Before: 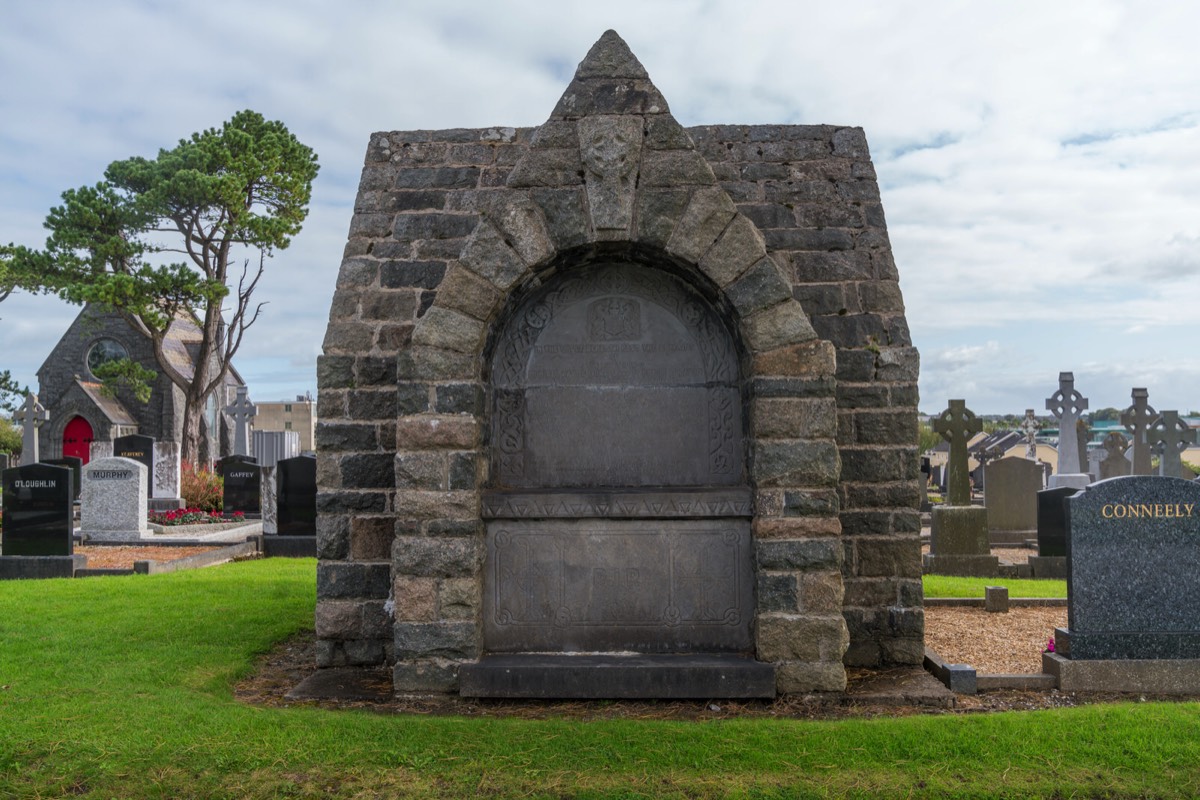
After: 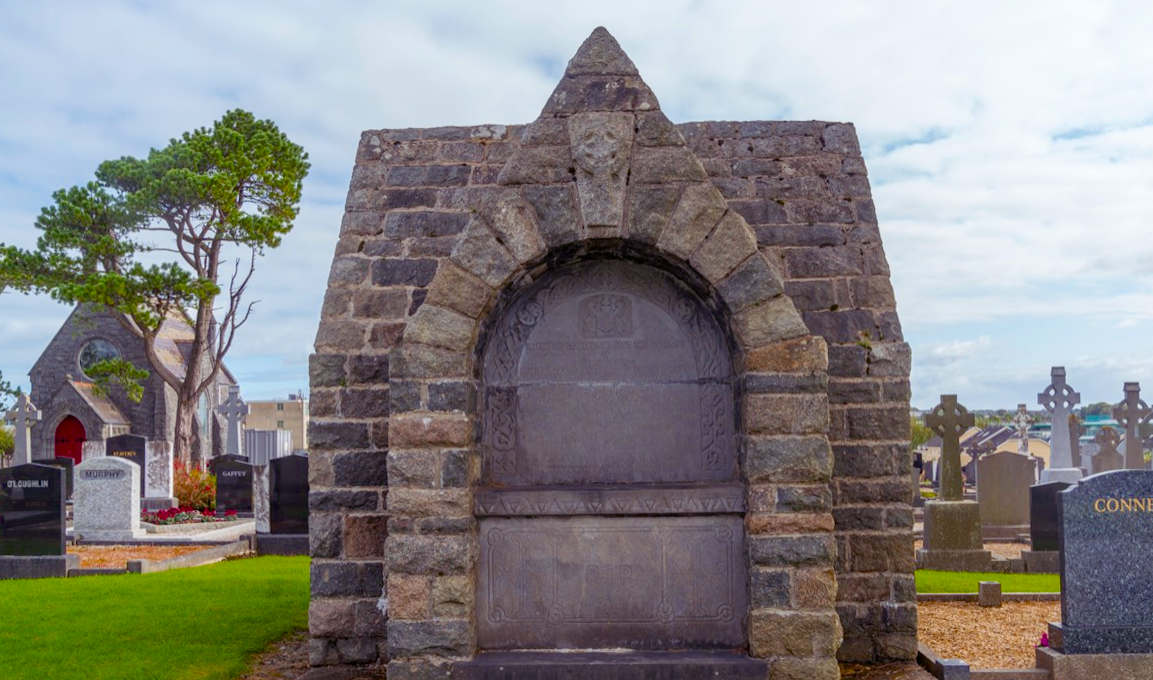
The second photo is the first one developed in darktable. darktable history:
crop and rotate: angle 0.307°, left 0.323%, right 2.807%, bottom 14.311%
color balance rgb: shadows lift › luminance 0.718%, shadows lift › chroma 6.776%, shadows lift › hue 302.13°, linear chroma grading › global chroma 15.075%, perceptual saturation grading › global saturation 29.351%, saturation formula JzAzBz (2021)
